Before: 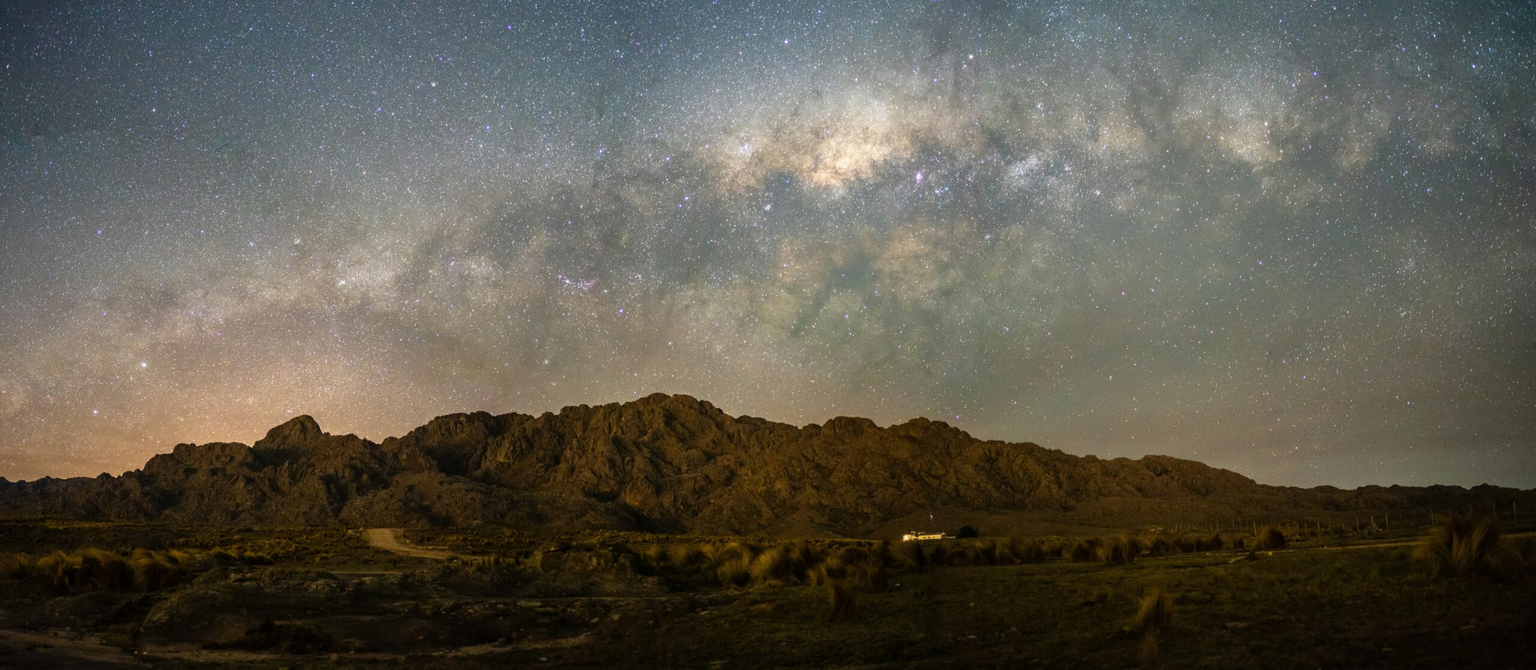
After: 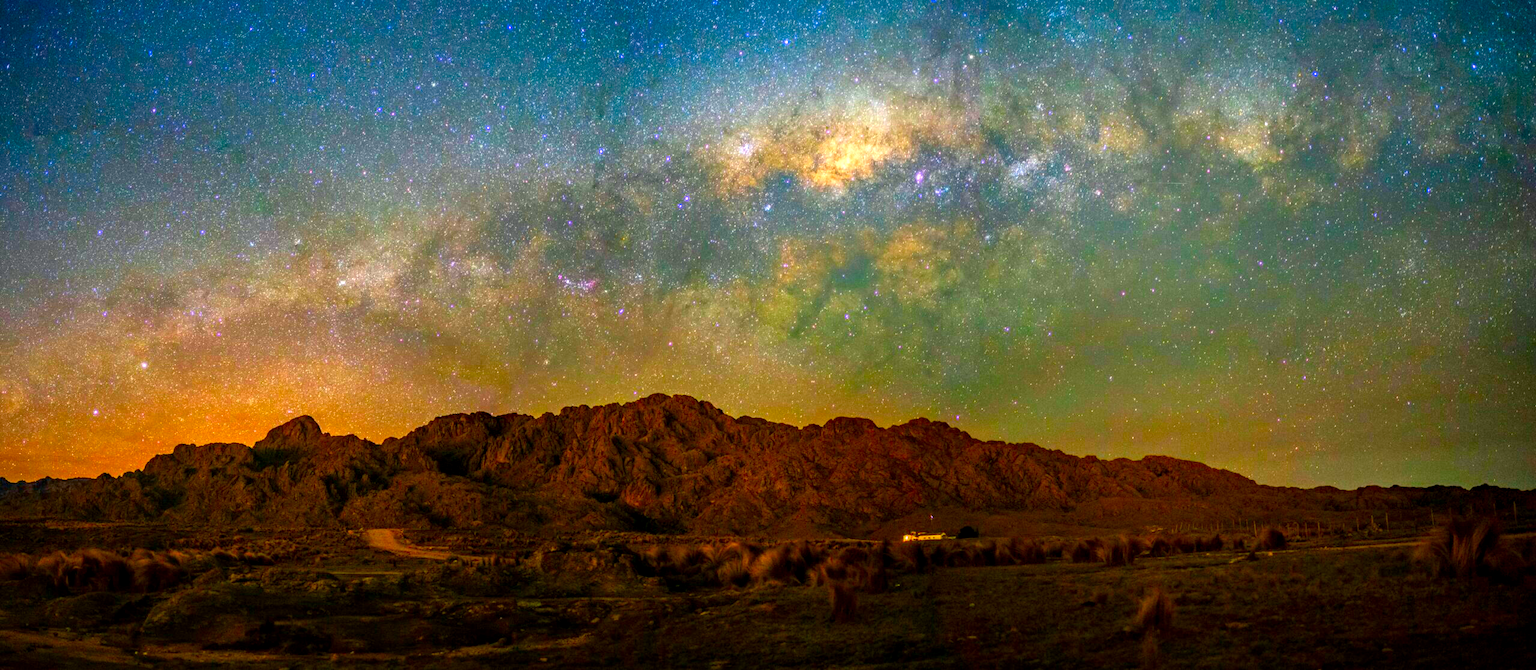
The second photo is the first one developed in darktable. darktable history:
color correction: saturation 3
haze removal: compatibility mode true, adaptive false
local contrast: highlights 35%, detail 135%
